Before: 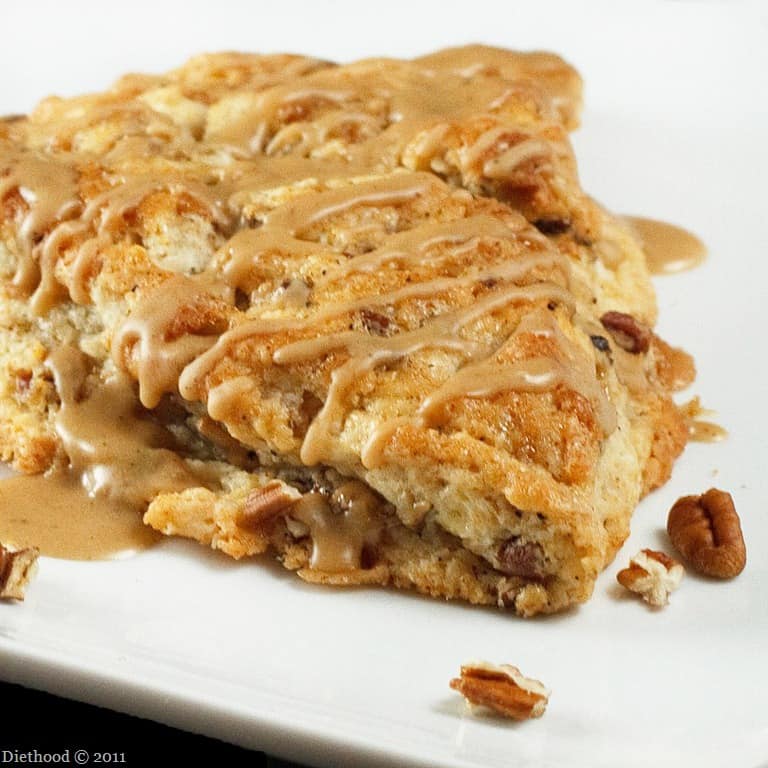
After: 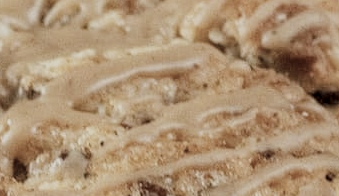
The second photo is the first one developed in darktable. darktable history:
filmic rgb: black relative exposure -7.65 EV, white relative exposure 4.56 EV, hardness 3.61
local contrast: on, module defaults
color correction: highlights b* 0.058, saturation 0.5
crop: left 28.984%, top 16.875%, right 26.778%, bottom 57.483%
